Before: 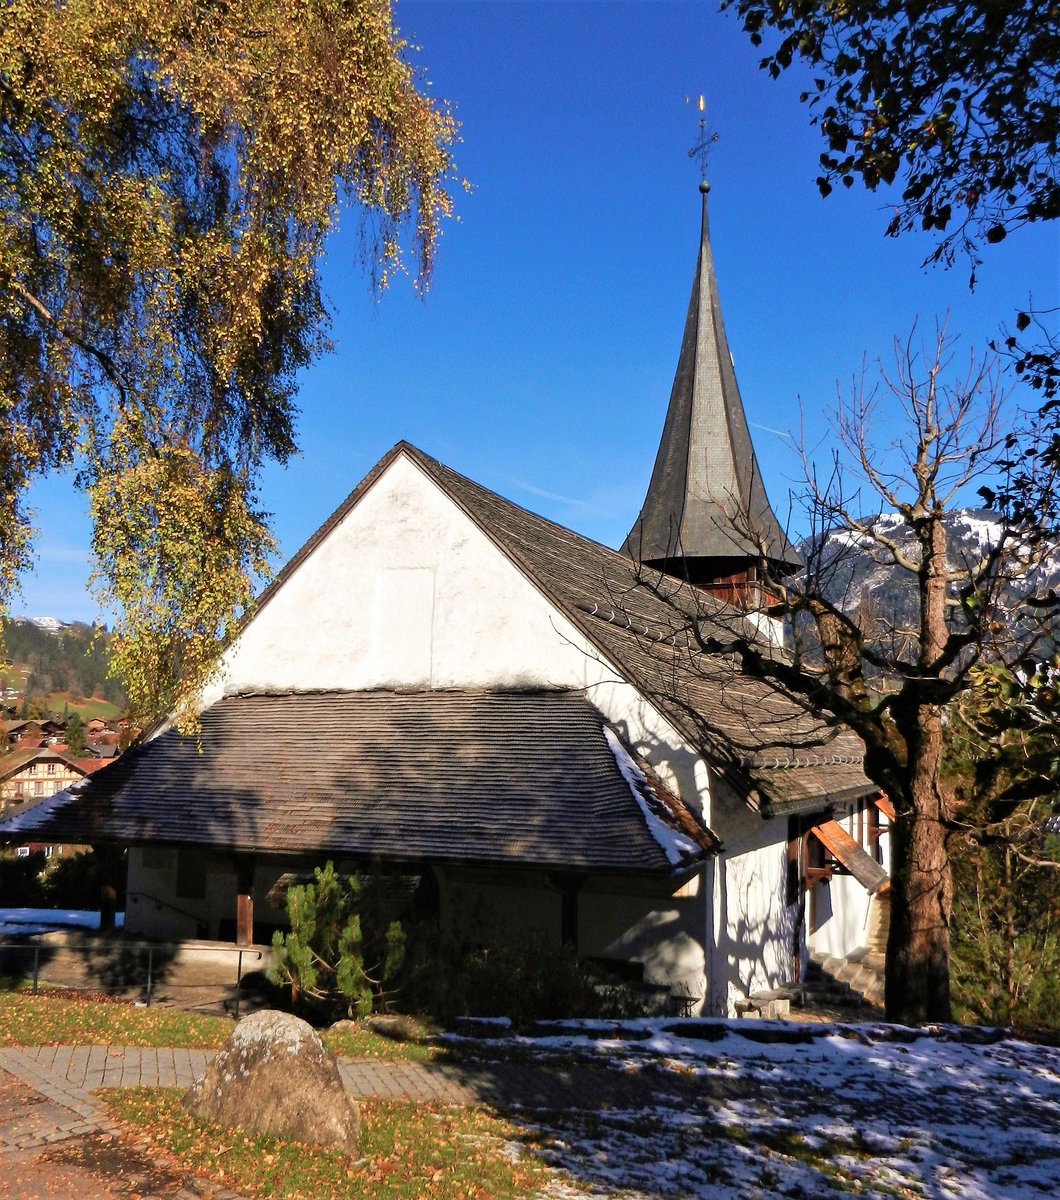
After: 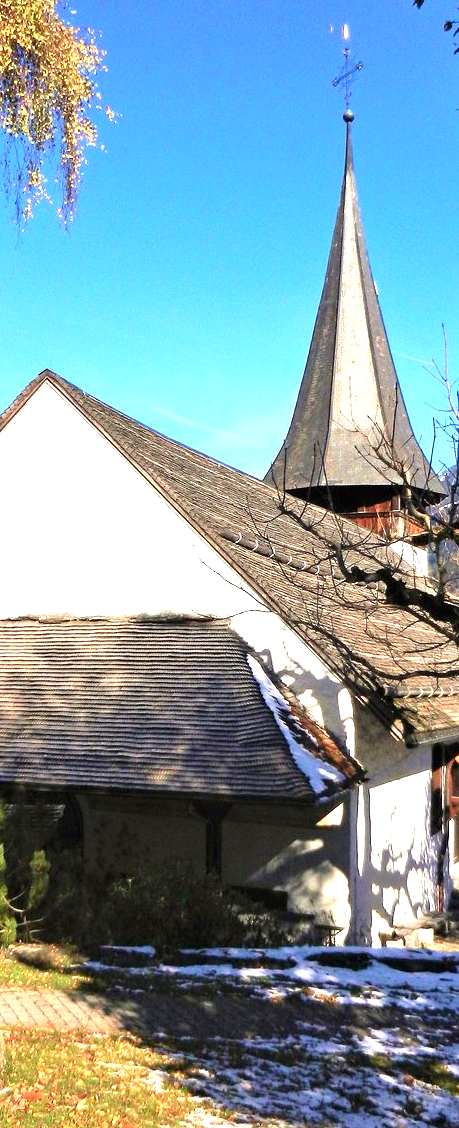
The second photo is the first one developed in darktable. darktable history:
exposure: black level correction 0, exposure 1.388 EV, compensate exposure bias true, compensate highlight preservation false
crop: left 33.615%, top 5.944%, right 23.058%
